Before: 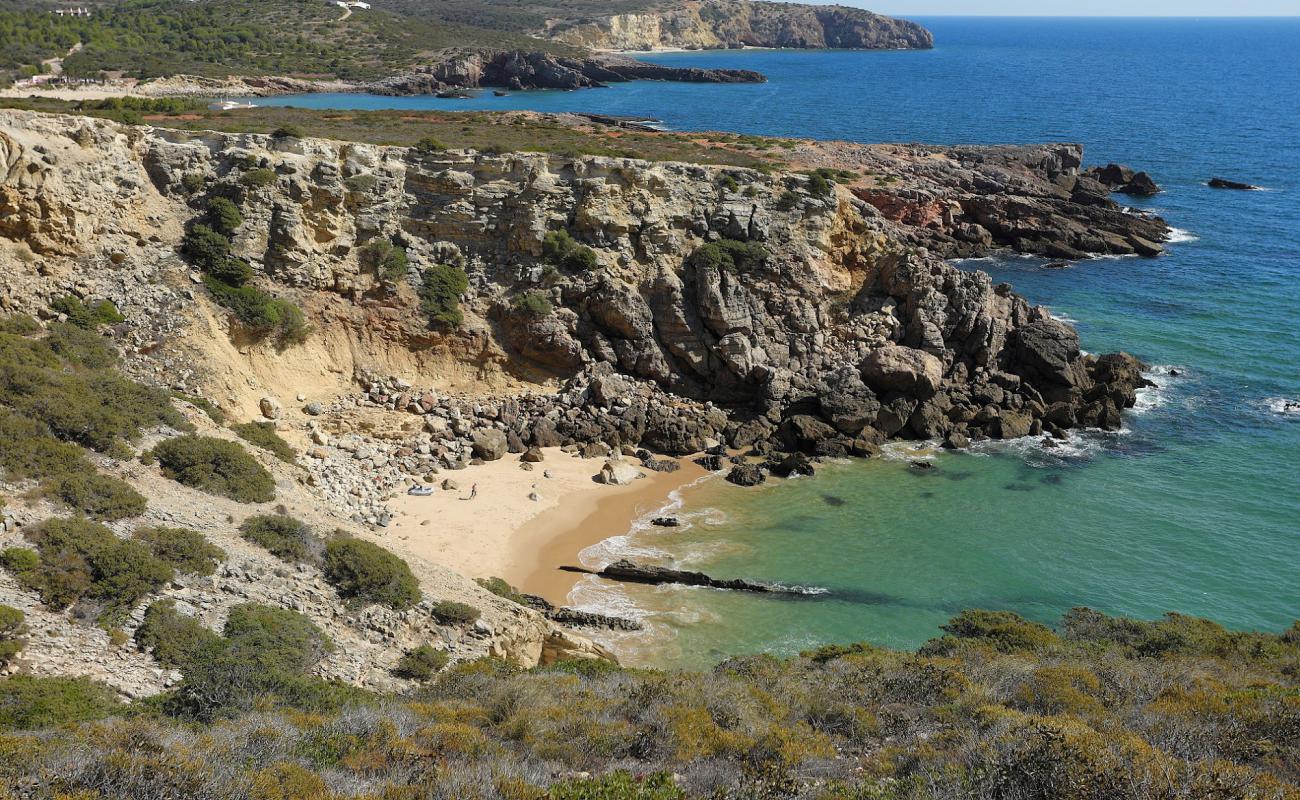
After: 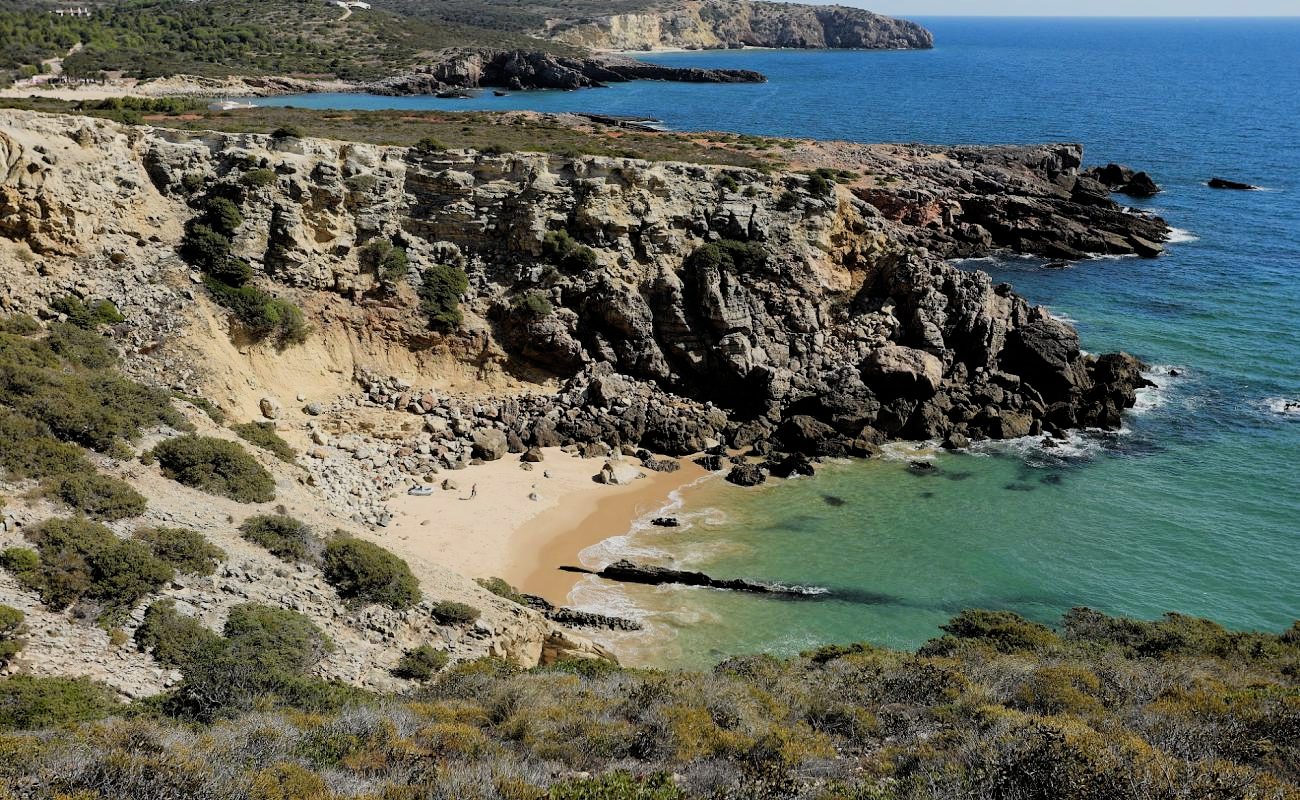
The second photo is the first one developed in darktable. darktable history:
filmic rgb: black relative exposure -5.13 EV, white relative exposure 3.99 EV, hardness 2.88, contrast 1.296
levels: white 99.88%
